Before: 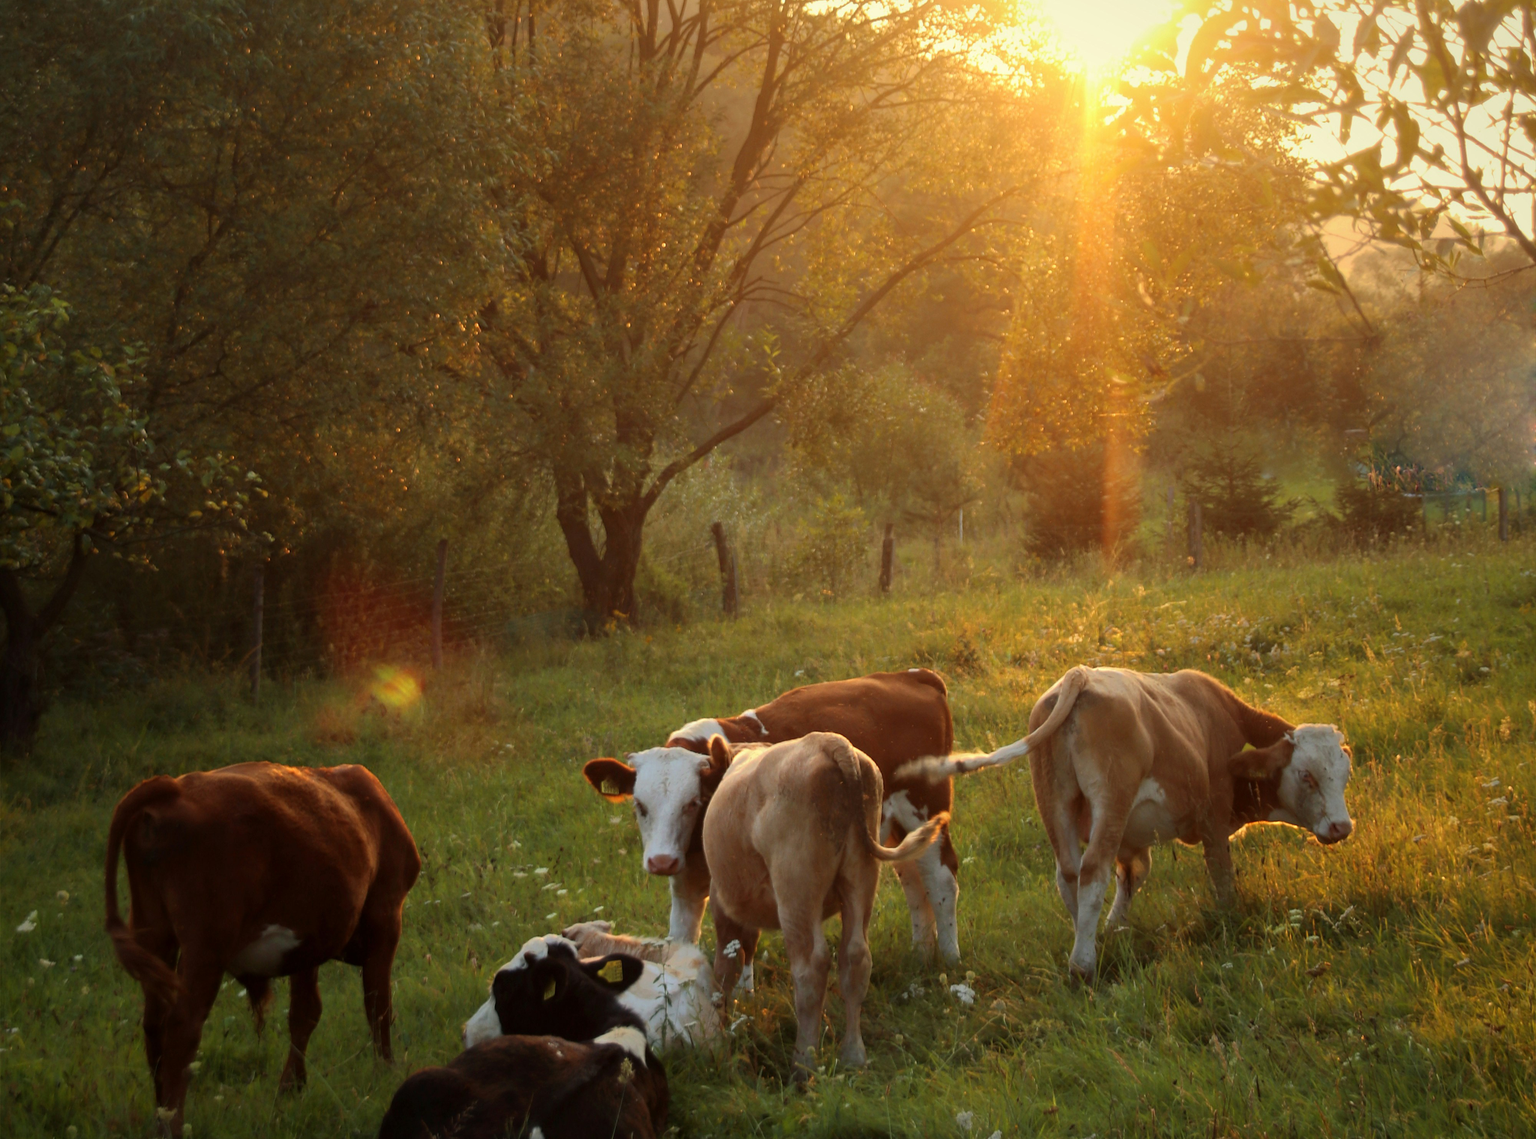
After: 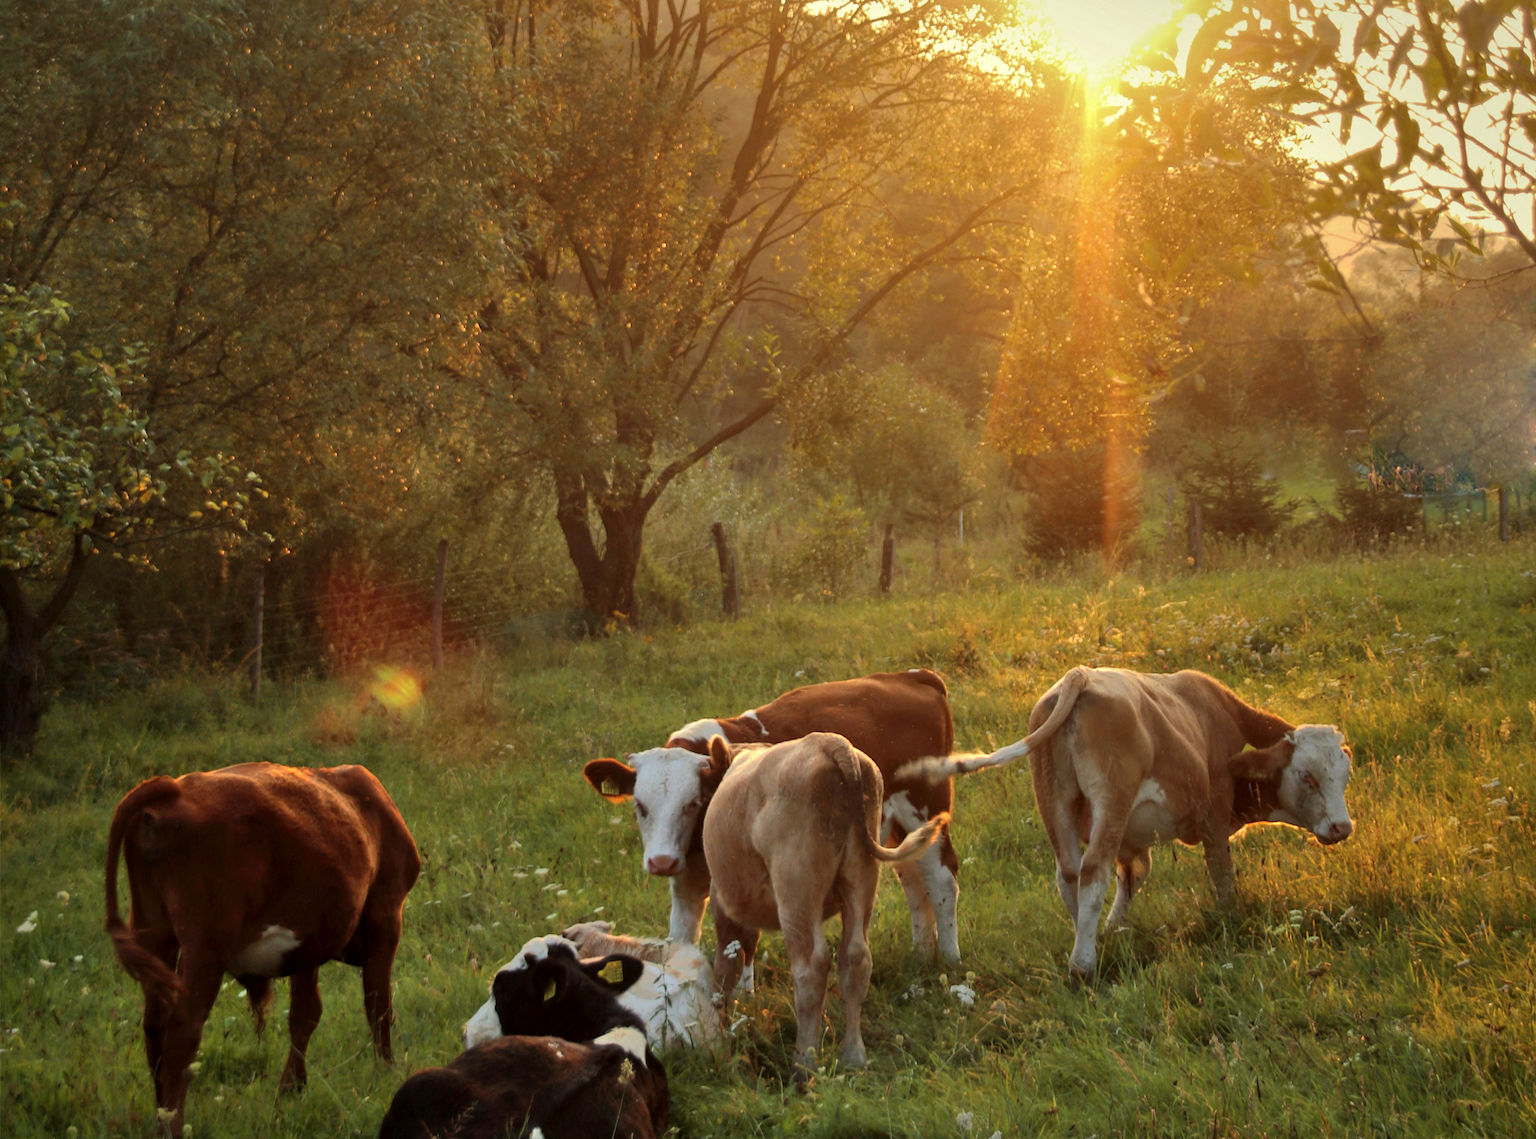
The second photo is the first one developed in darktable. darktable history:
local contrast: highlights 100%, shadows 100%, detail 120%, midtone range 0.2
shadows and highlights: highlights color adjustment 0%, low approximation 0.01, soften with gaussian
